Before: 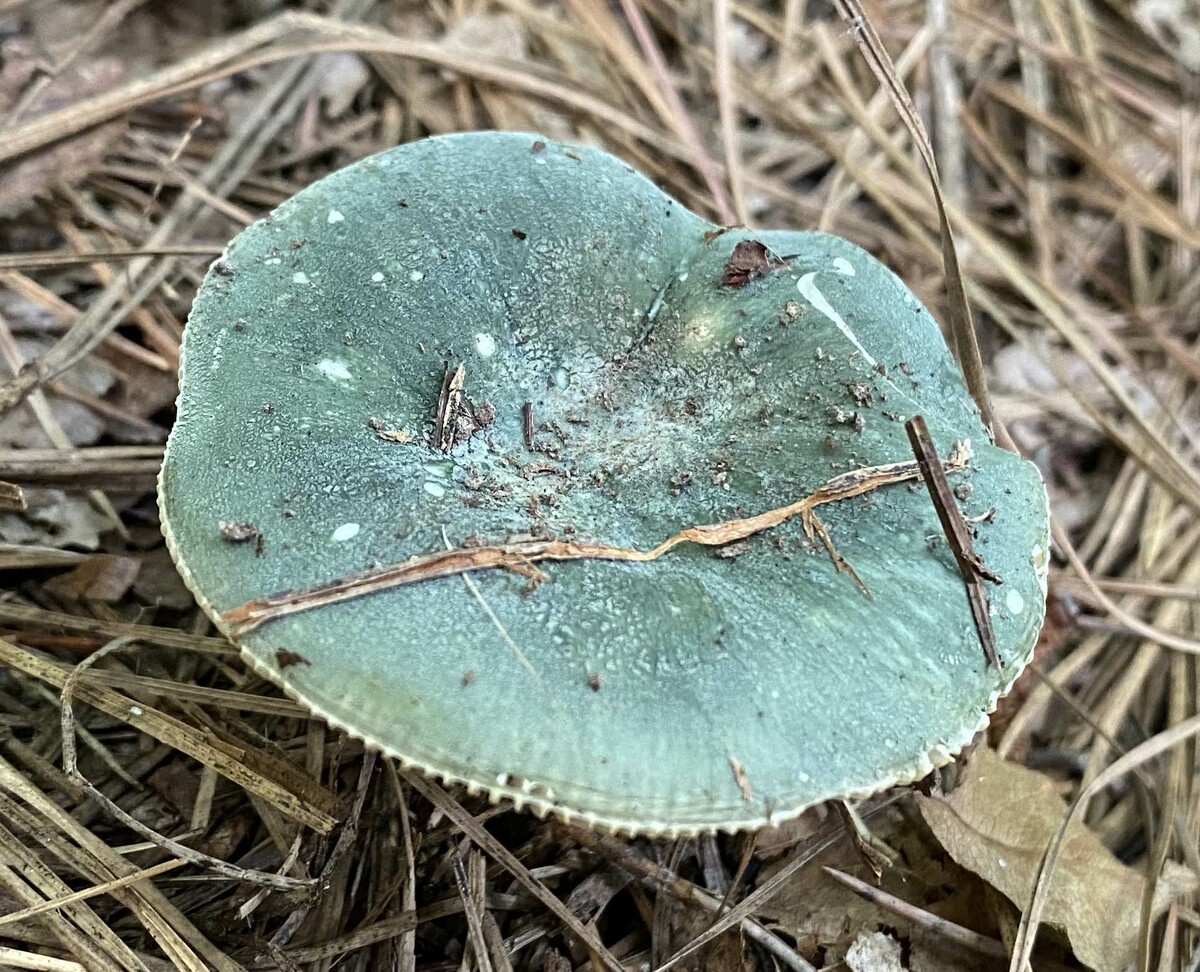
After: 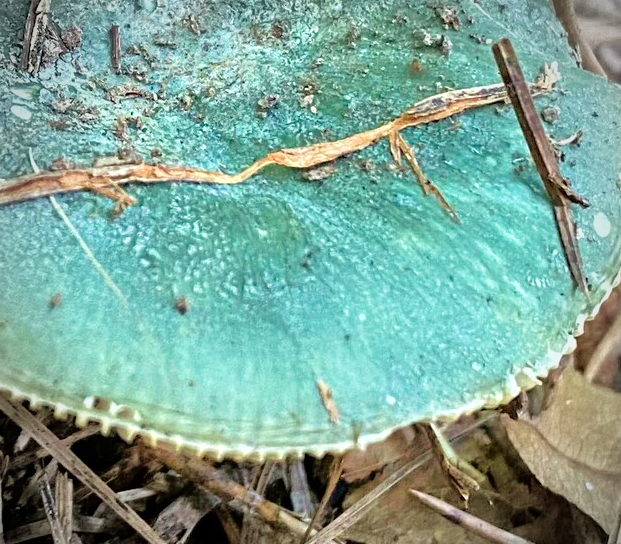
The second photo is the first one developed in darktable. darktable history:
tone equalizer: -7 EV 0.15 EV, -6 EV 0.6 EV, -5 EV 1.15 EV, -4 EV 1.33 EV, -3 EV 1.15 EV, -2 EV 0.6 EV, -1 EV 0.15 EV, mask exposure compensation -0.5 EV
crop: left 34.479%, top 38.822%, right 13.718%, bottom 5.172%
vignetting: fall-off start 74.49%, fall-off radius 65.9%, brightness -0.628, saturation -0.68
velvia: strength 45%
